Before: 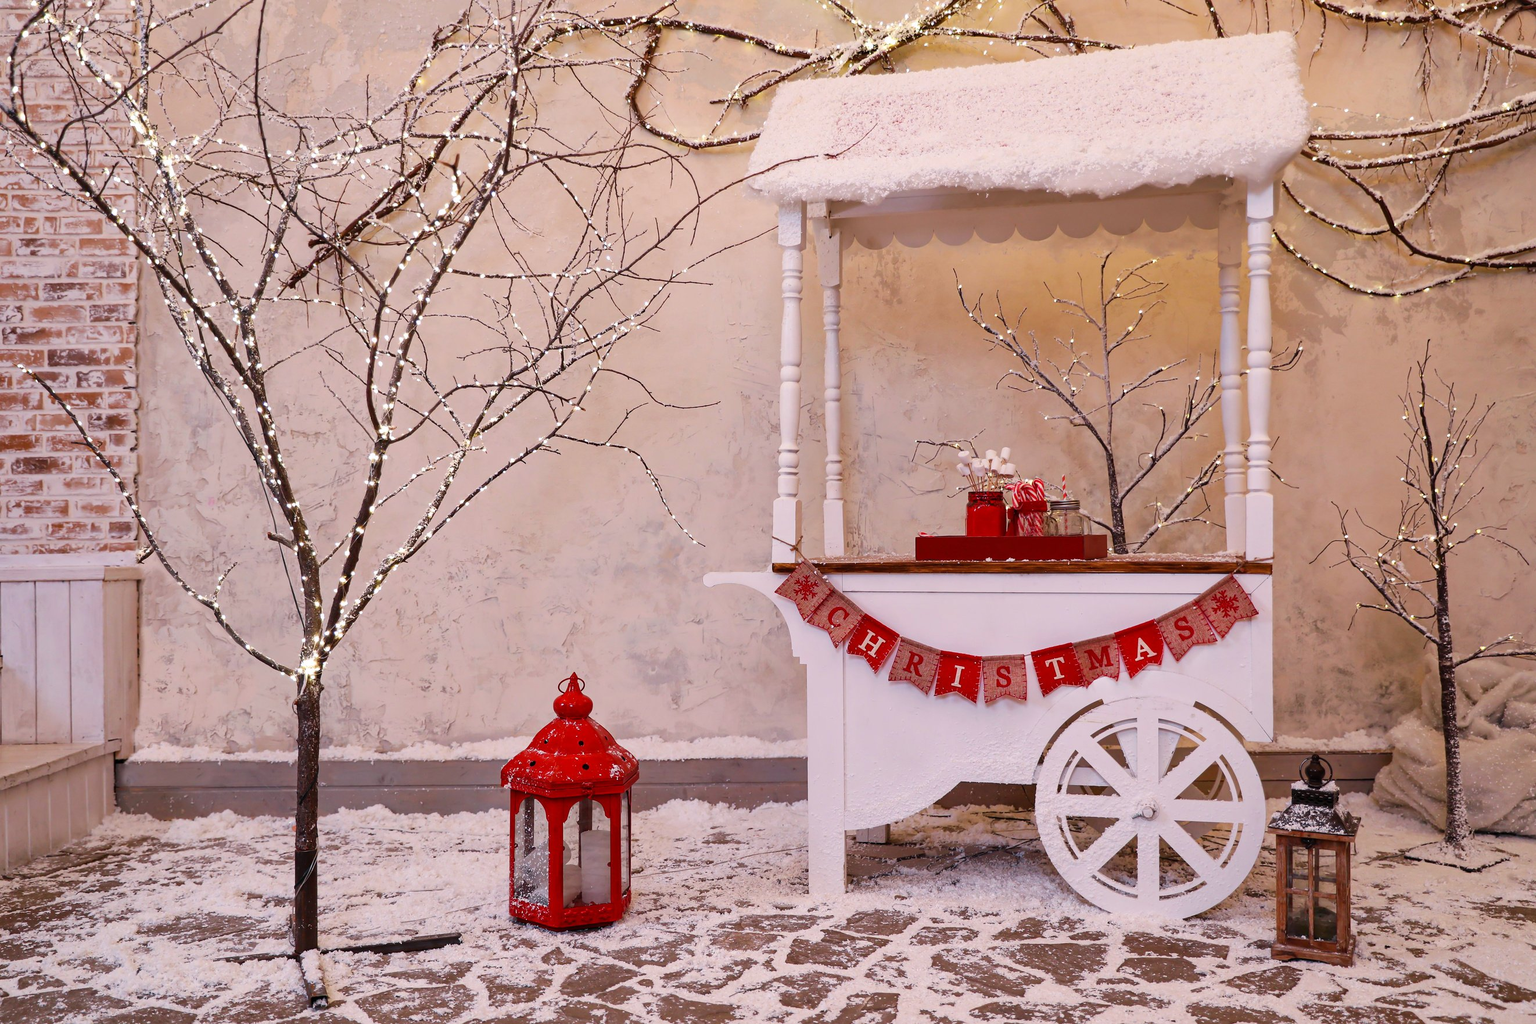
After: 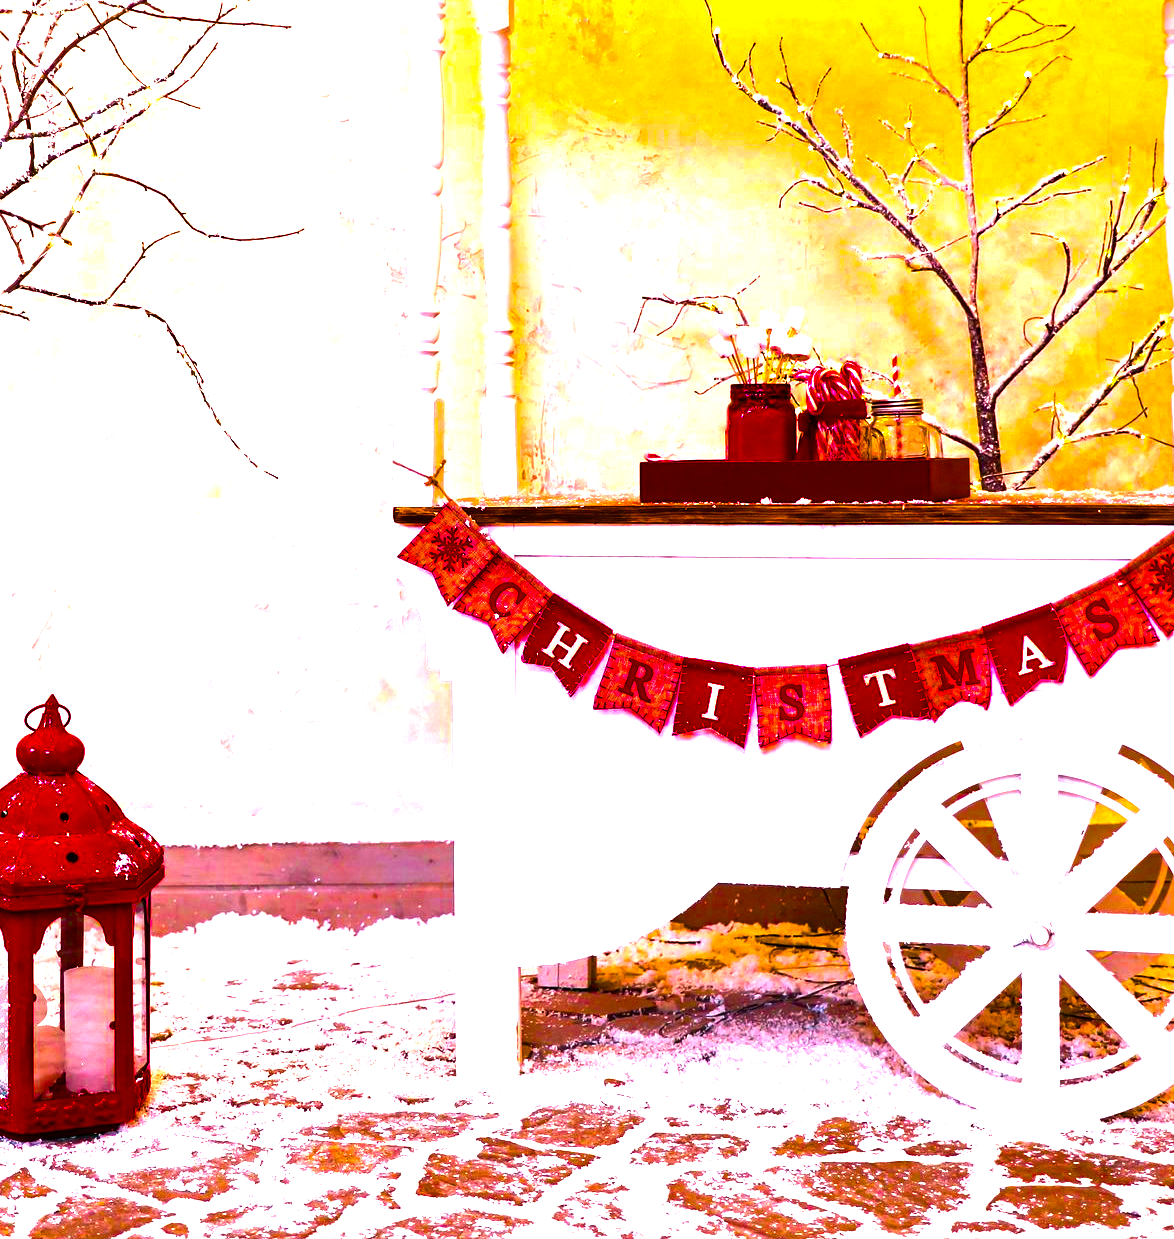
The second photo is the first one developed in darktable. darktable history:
color balance rgb: linear chroma grading › global chroma 20%, perceptual saturation grading › global saturation 65%, perceptual saturation grading › highlights 60%, perceptual saturation grading › mid-tones 50%, perceptual saturation grading › shadows 50%, perceptual brilliance grading › global brilliance 30%, perceptual brilliance grading › highlights 50%, perceptual brilliance grading › mid-tones 50%, perceptual brilliance grading › shadows -22%, global vibrance 20%
crop: left 35.432%, top 26.233%, right 20.145%, bottom 3.432%
